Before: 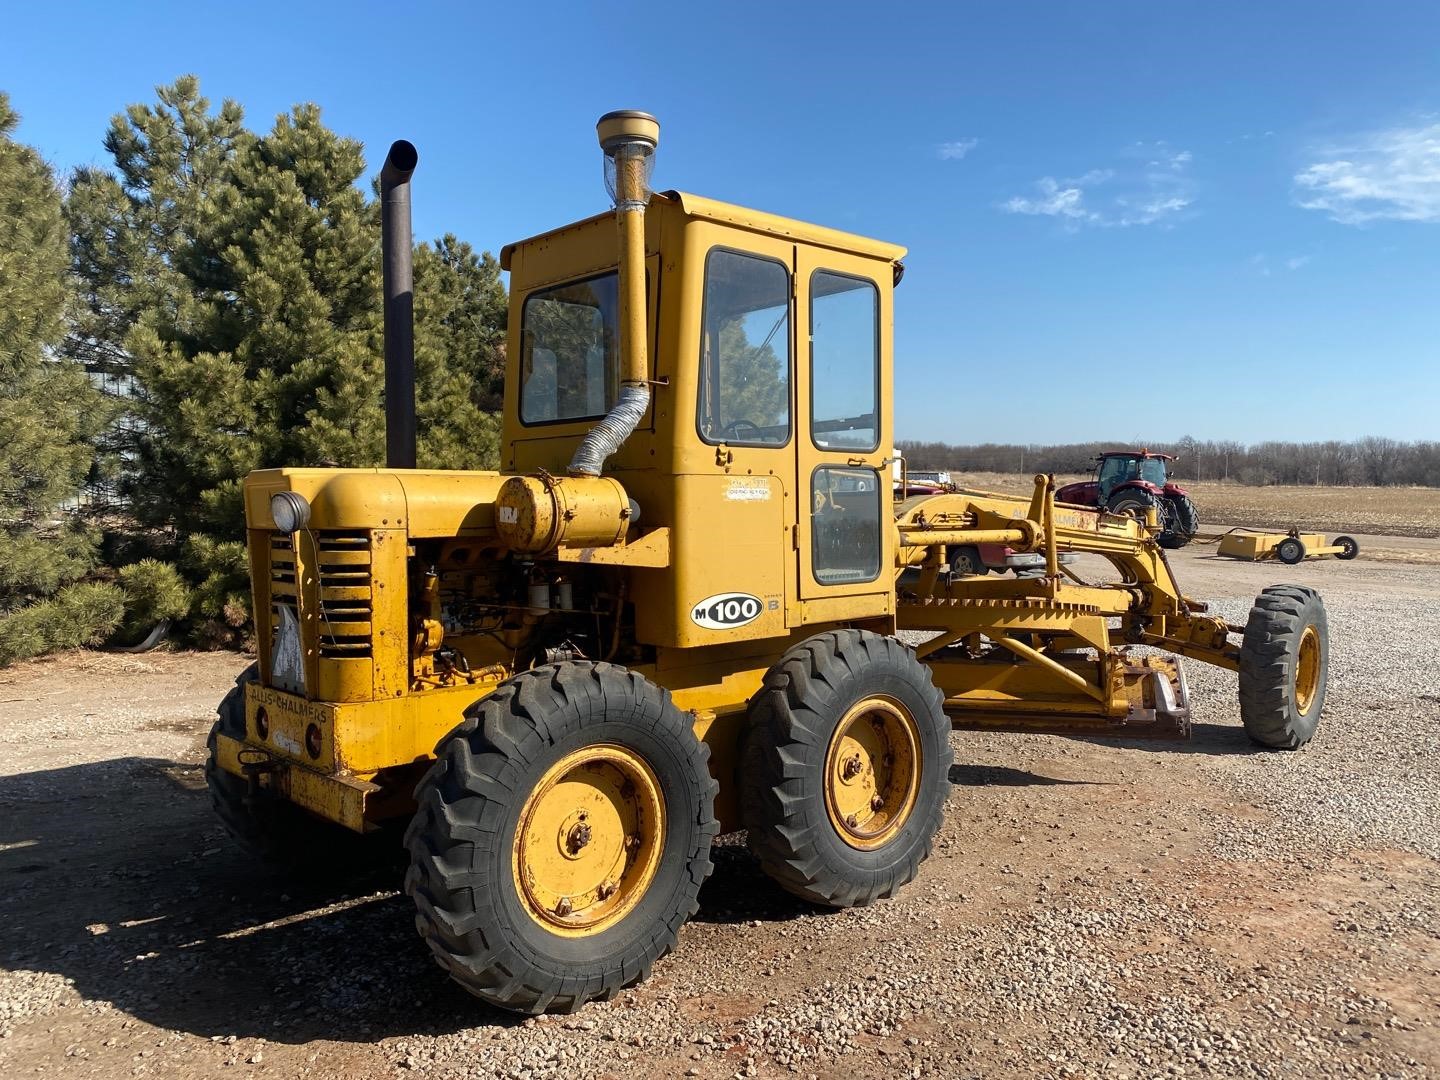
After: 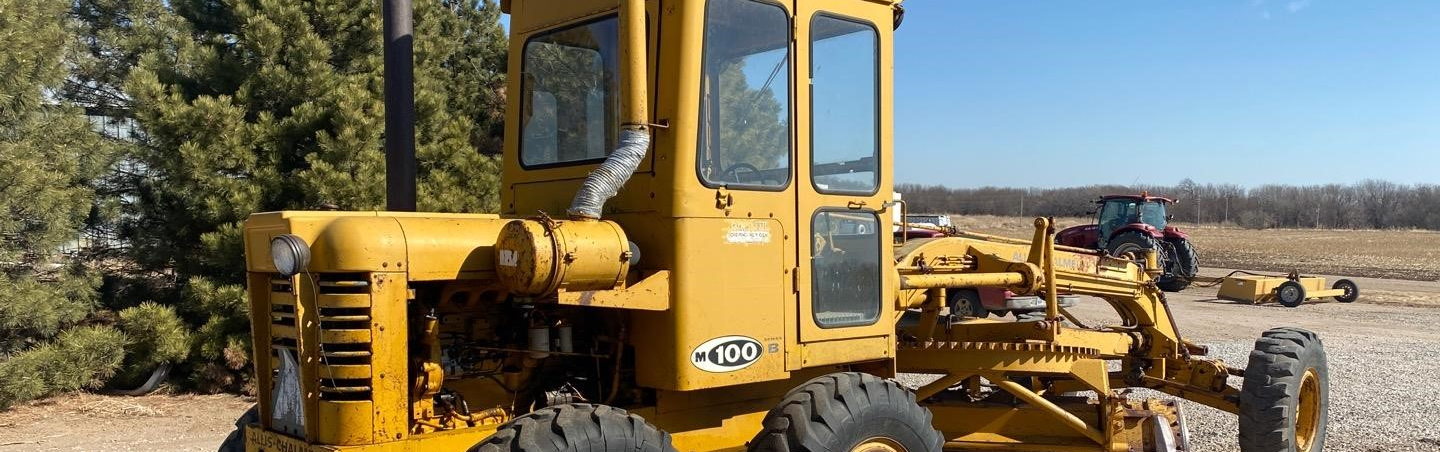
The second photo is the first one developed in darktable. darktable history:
crop and rotate: top 23.84%, bottom 34.294%
exposure: exposure 0.014 EV, compensate highlight preservation false
